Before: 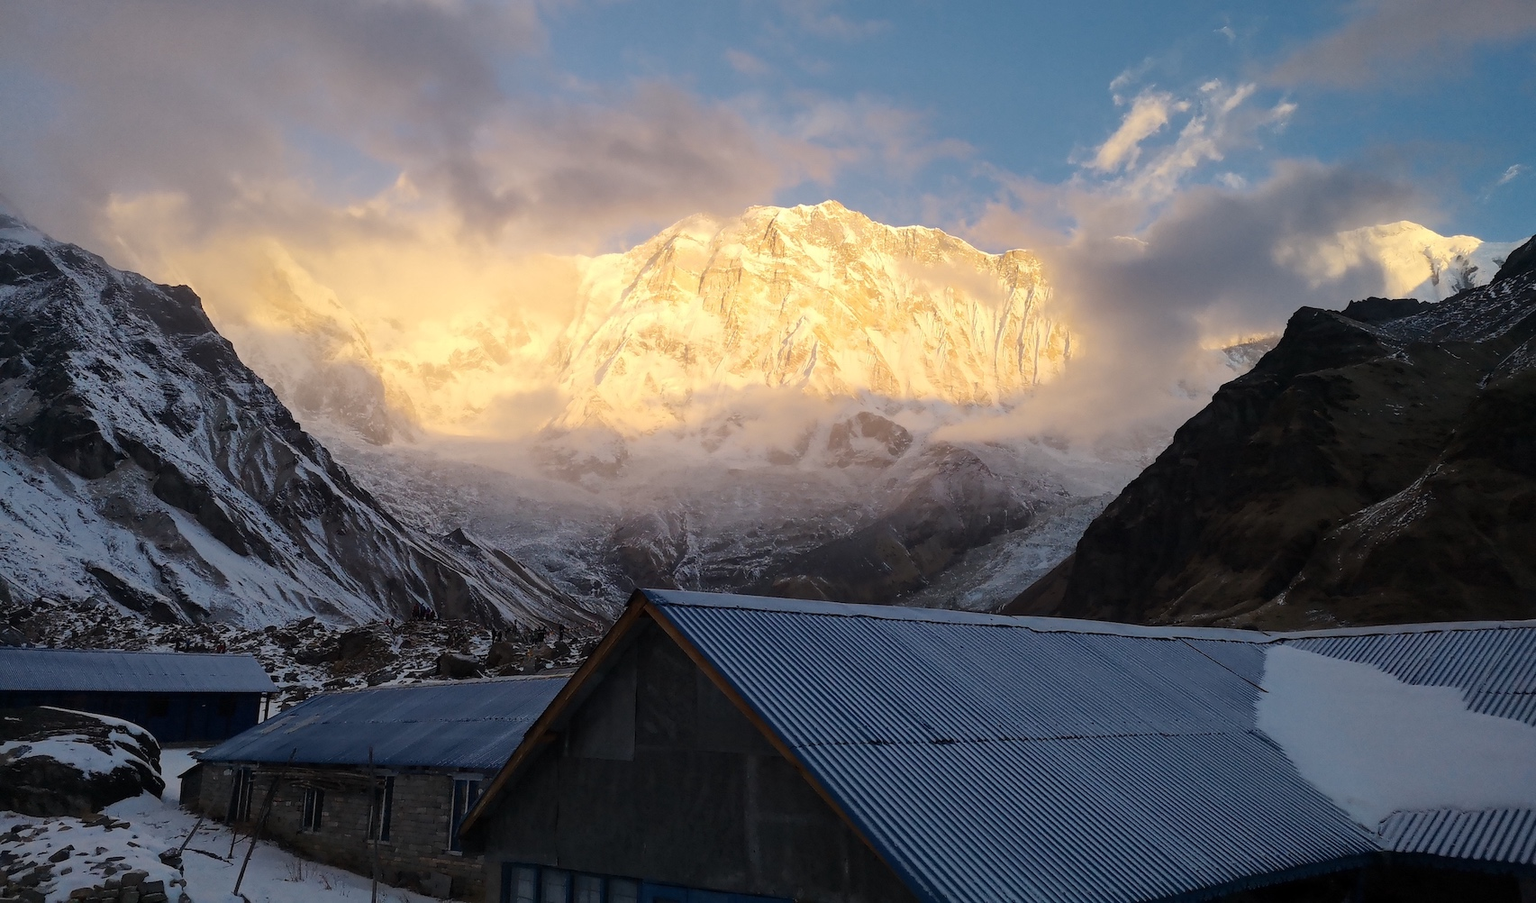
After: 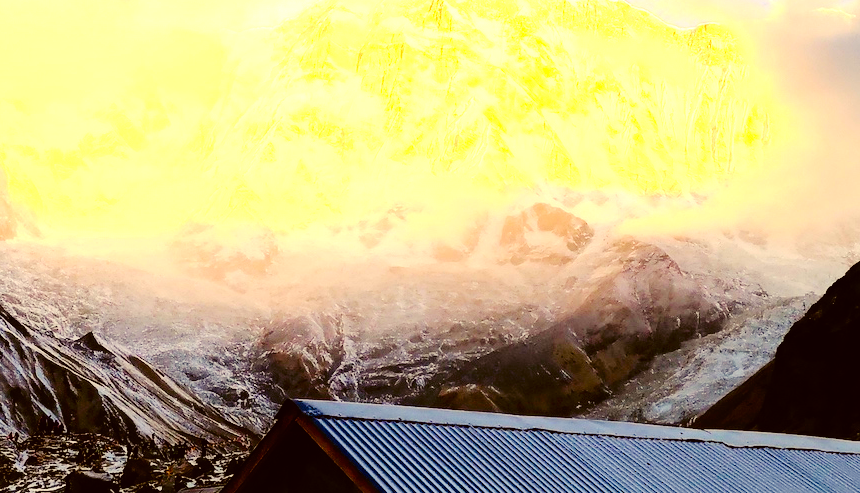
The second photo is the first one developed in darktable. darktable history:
color correction: highlights a* -1.49, highlights b* 10.22, shadows a* 0.258, shadows b* 19.54
crop: left 24.61%, top 25.398%, right 24.927%, bottom 25.358%
color balance rgb: power › luminance -3.763%, power › chroma 0.54%, power › hue 41.12°, highlights gain › chroma 3.028%, highlights gain › hue 76.54°, perceptual saturation grading › global saturation 20%, perceptual saturation grading › highlights -25.16%, perceptual saturation grading › shadows 24.078%, global vibrance 20%
tone curve: curves: ch0 [(0, 0) (0.003, 0) (0.011, 0.001) (0.025, 0.001) (0.044, 0.003) (0.069, 0.009) (0.1, 0.018) (0.136, 0.032) (0.177, 0.074) (0.224, 0.13) (0.277, 0.218) (0.335, 0.321) (0.399, 0.425) (0.468, 0.523) (0.543, 0.617) (0.623, 0.708) (0.709, 0.789) (0.801, 0.873) (0.898, 0.967) (1, 1)], preserve colors none
tone equalizer: -8 EV -0.73 EV, -7 EV -0.673 EV, -6 EV -0.604 EV, -5 EV -0.378 EV, -3 EV 0.369 EV, -2 EV 0.6 EV, -1 EV 0.692 EV, +0 EV 0.757 EV
contrast brightness saturation: contrast 0.067, brightness 0.179, saturation 0.398
shadows and highlights: shadows -11.83, white point adjustment 4.01, highlights 27.06
